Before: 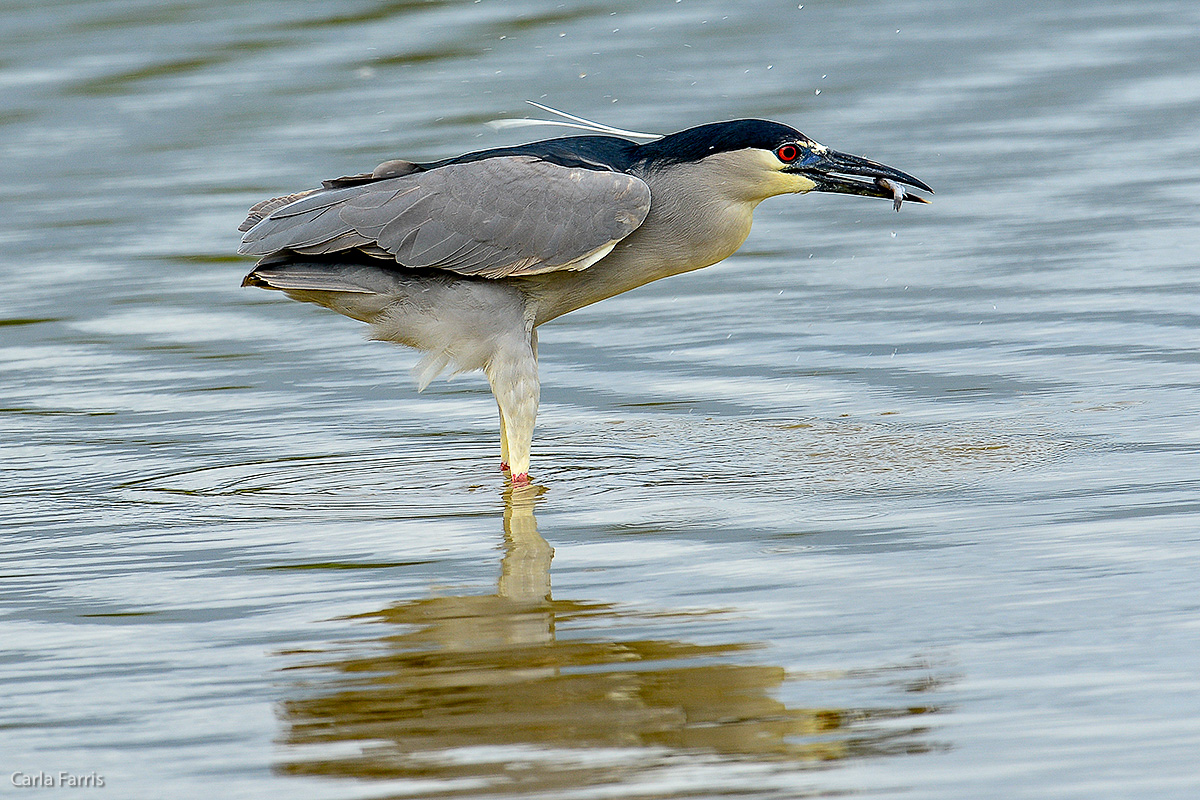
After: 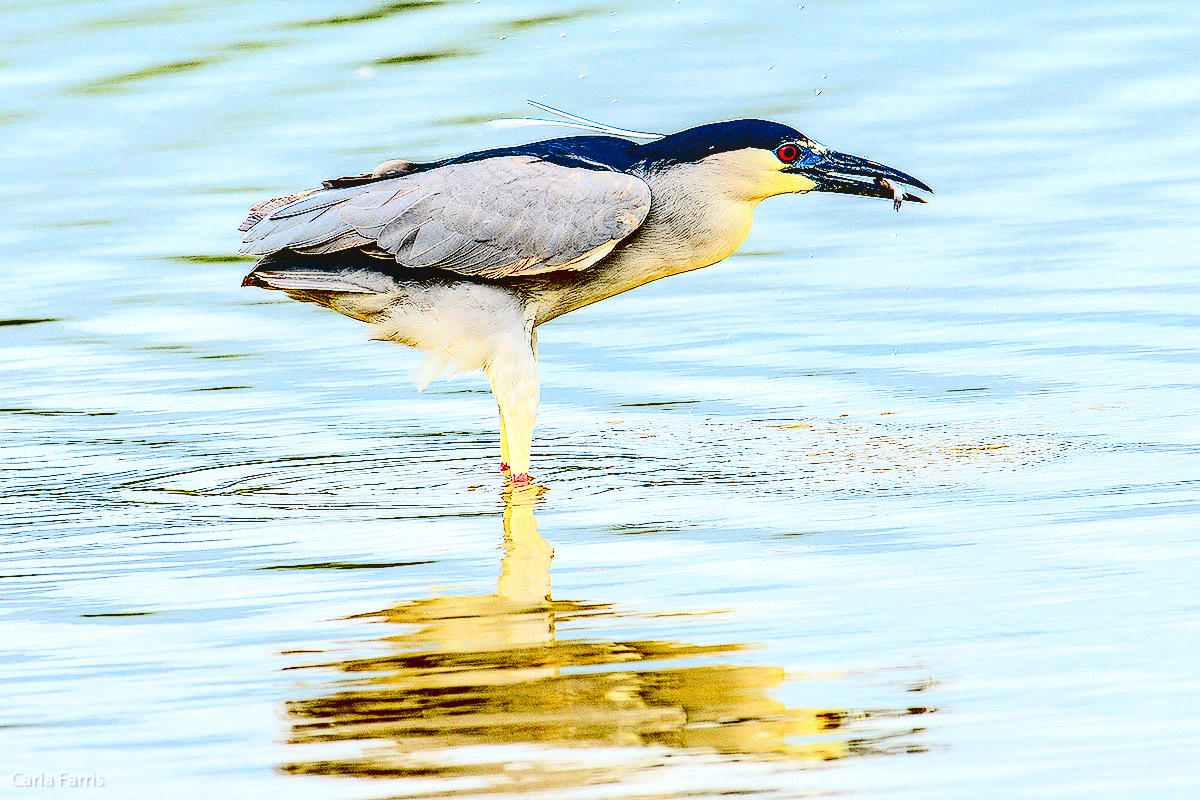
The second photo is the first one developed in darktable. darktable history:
contrast brightness saturation: contrast 0.754, brightness -0.984, saturation 0.981
color balance rgb: highlights gain › chroma 0.28%, highlights gain › hue 332.59°, perceptual saturation grading › global saturation 0.016%, perceptual saturation grading › highlights -34.039%, perceptual saturation grading › mid-tones 15.039%, perceptual saturation grading › shadows 48.556%
tone equalizer: -7 EV 0.148 EV, -6 EV 0.573 EV, -5 EV 1.19 EV, -4 EV 1.35 EV, -3 EV 1.14 EV, -2 EV 0.6 EV, -1 EV 0.163 EV, edges refinement/feathering 500, mask exposure compensation -1.57 EV, preserve details no
exposure: exposure 0.128 EV, compensate exposure bias true, compensate highlight preservation false
local contrast: on, module defaults
